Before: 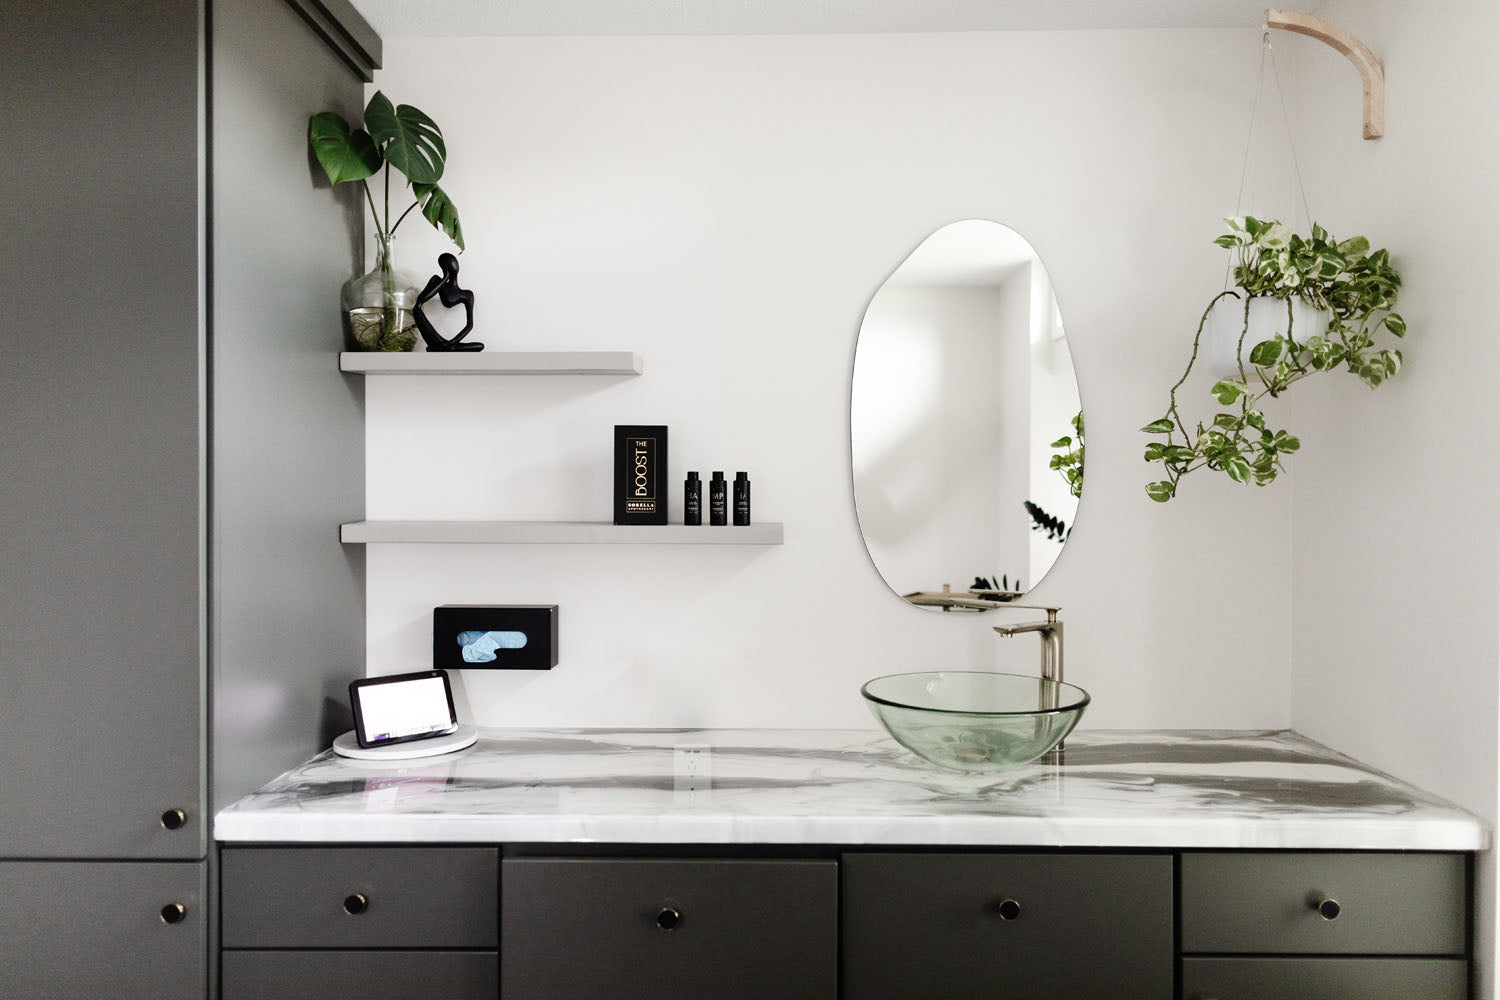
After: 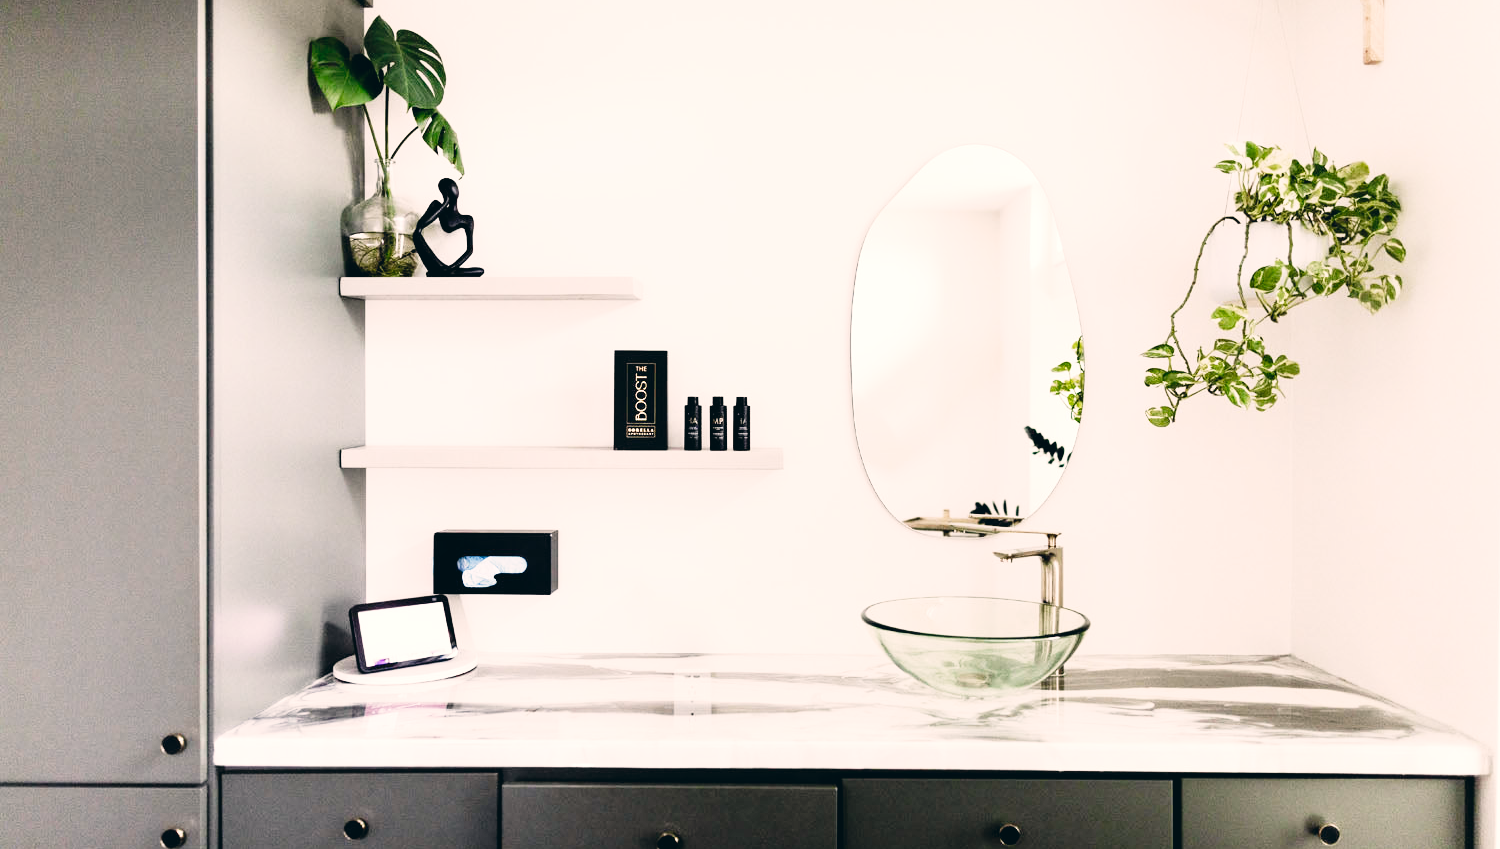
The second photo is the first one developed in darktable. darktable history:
exposure: black level correction 0.001, exposure 0.499 EV, compensate exposure bias true, compensate highlight preservation false
crop: top 7.573%, bottom 7.449%
tone curve: curves: ch0 [(0.003, 0.032) (0.037, 0.037) (0.142, 0.117) (0.279, 0.311) (0.405, 0.49) (0.526, 0.651) (0.722, 0.857) (0.875, 0.946) (1, 0.98)]; ch1 [(0, 0) (0.305, 0.325) (0.453, 0.437) (0.482, 0.474) (0.501, 0.498) (0.515, 0.523) (0.559, 0.591) (0.6, 0.643) (0.656, 0.707) (1, 1)]; ch2 [(0, 0) (0.323, 0.277) (0.424, 0.396) (0.479, 0.484) (0.499, 0.502) (0.515, 0.537) (0.573, 0.602) (0.653, 0.675) (0.75, 0.756) (1, 1)], preserve colors none
color correction: highlights a* 5.41, highlights b* 5.29, shadows a* -4.54, shadows b* -5.28
